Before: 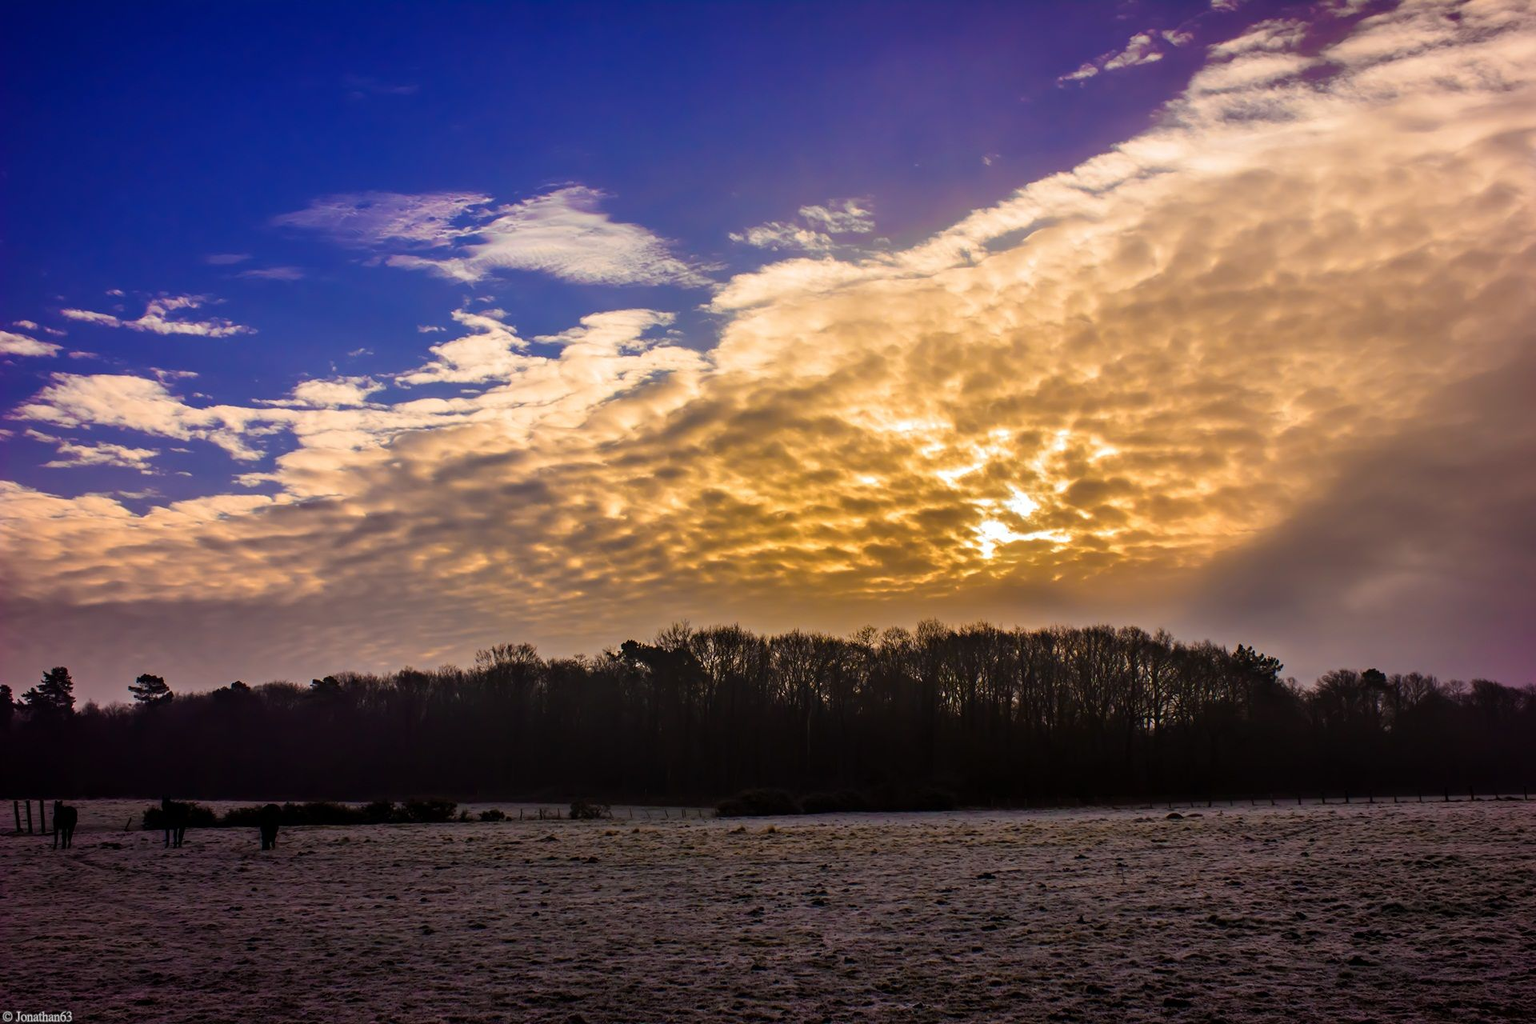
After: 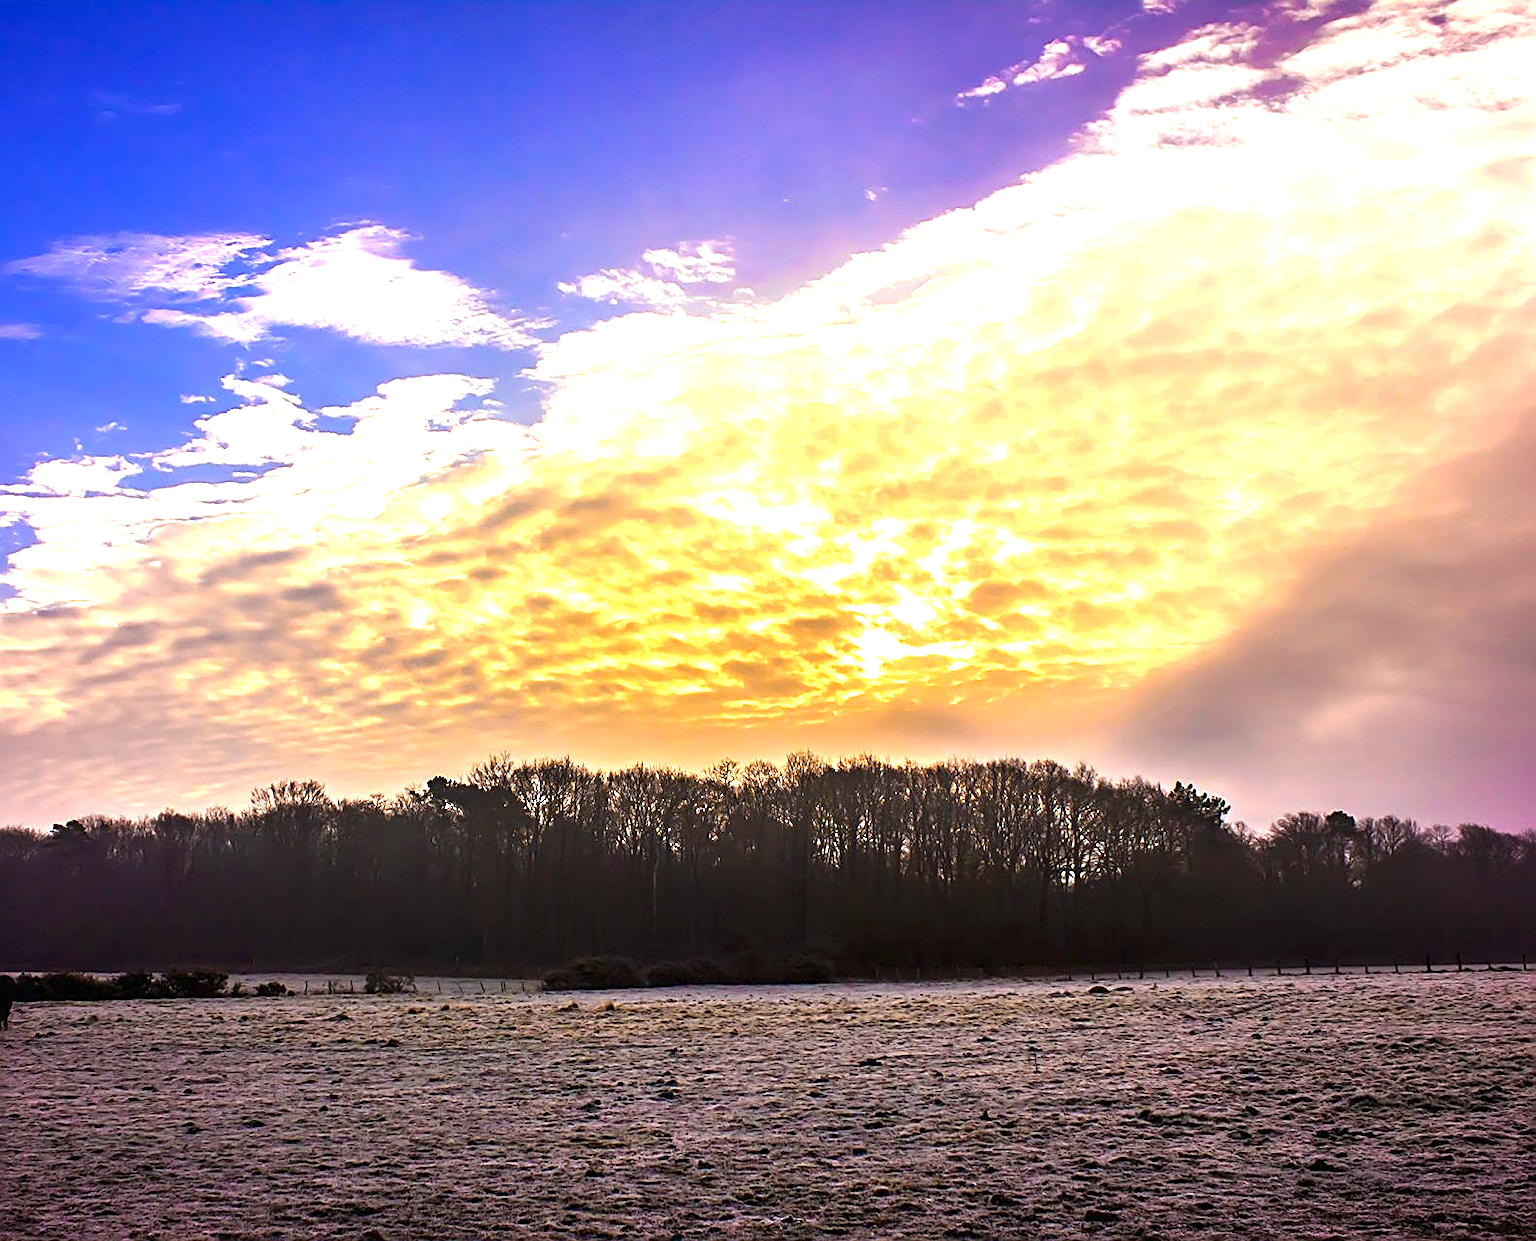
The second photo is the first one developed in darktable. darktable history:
crop: left 17.508%, bottom 0.034%
sharpen: amount 0.751
exposure: black level correction 0, exposure 1.739 EV, compensate highlight preservation false
